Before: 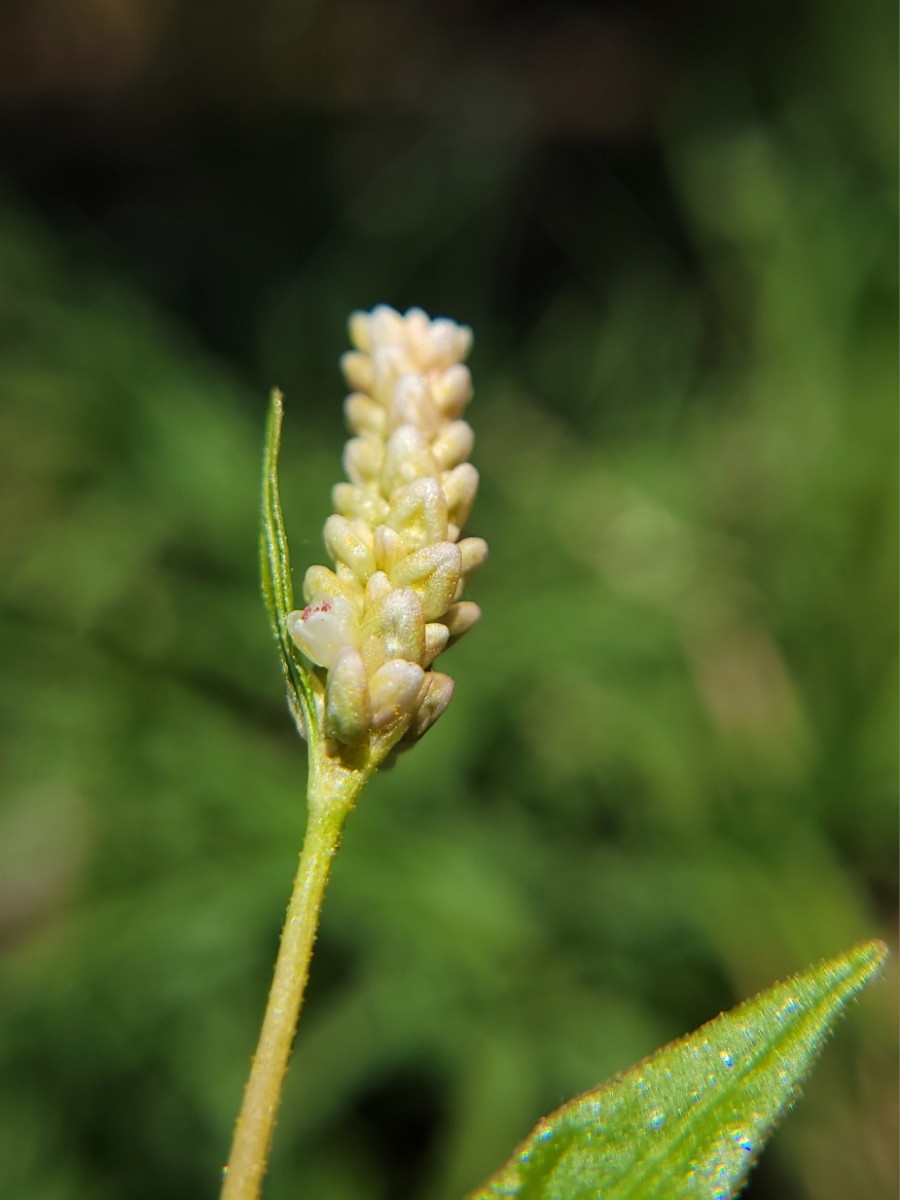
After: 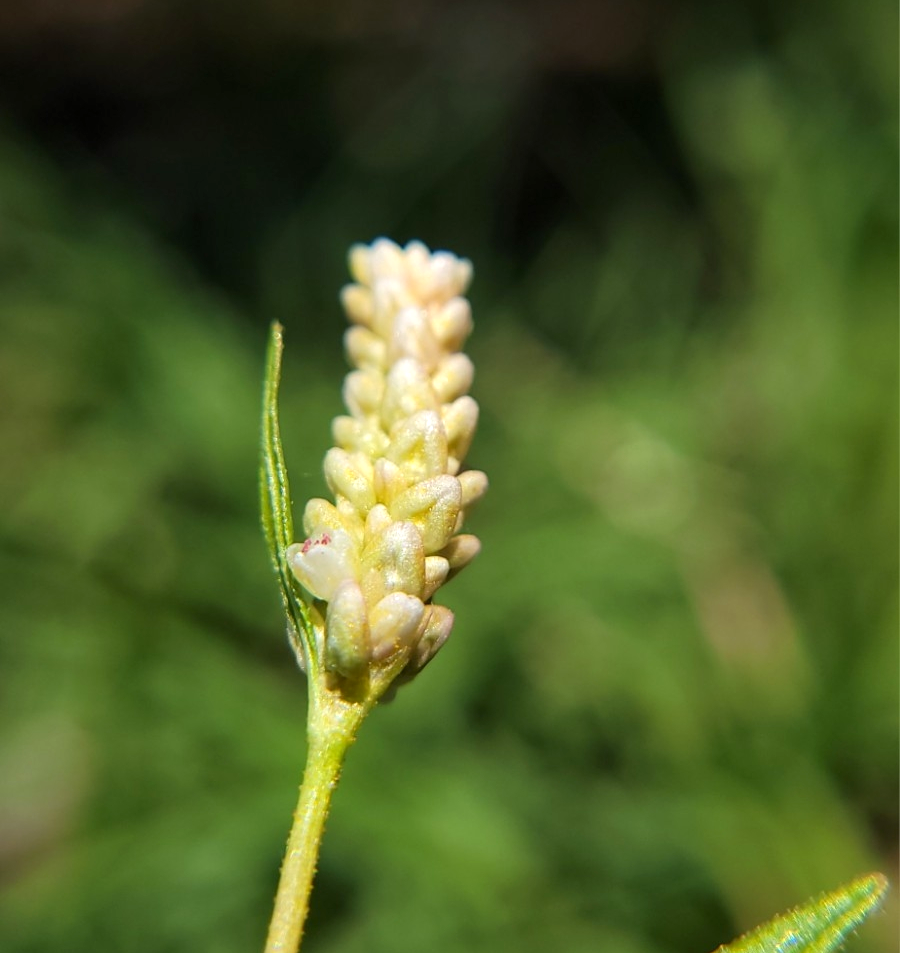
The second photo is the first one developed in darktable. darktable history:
exposure: black level correction 0.001, exposure 0.296 EV, compensate exposure bias true, compensate highlight preservation false
crop and rotate: top 5.666%, bottom 14.894%
